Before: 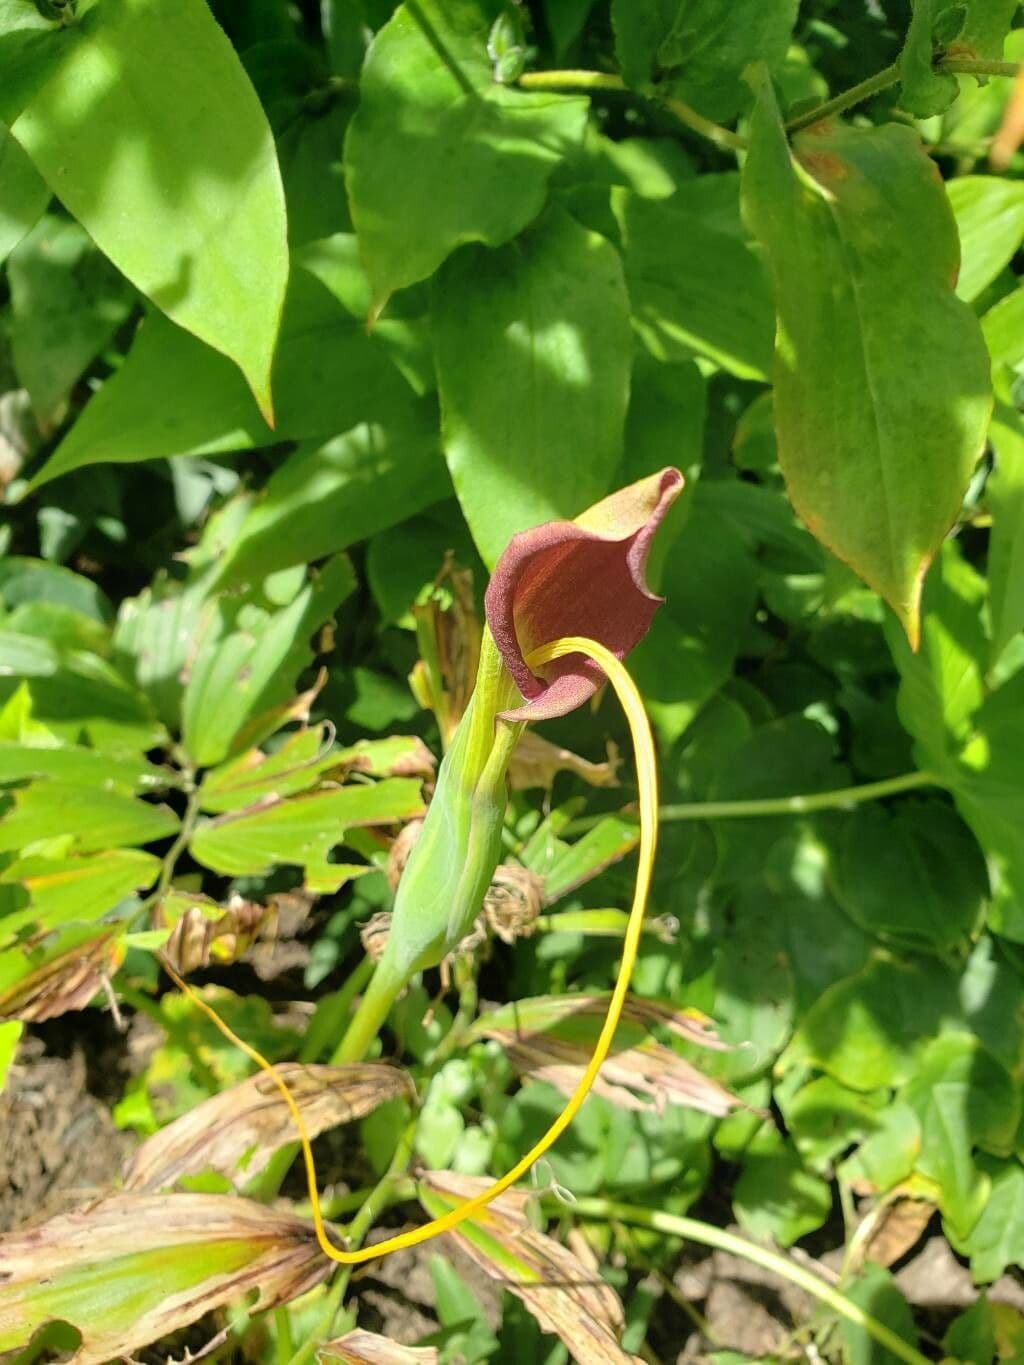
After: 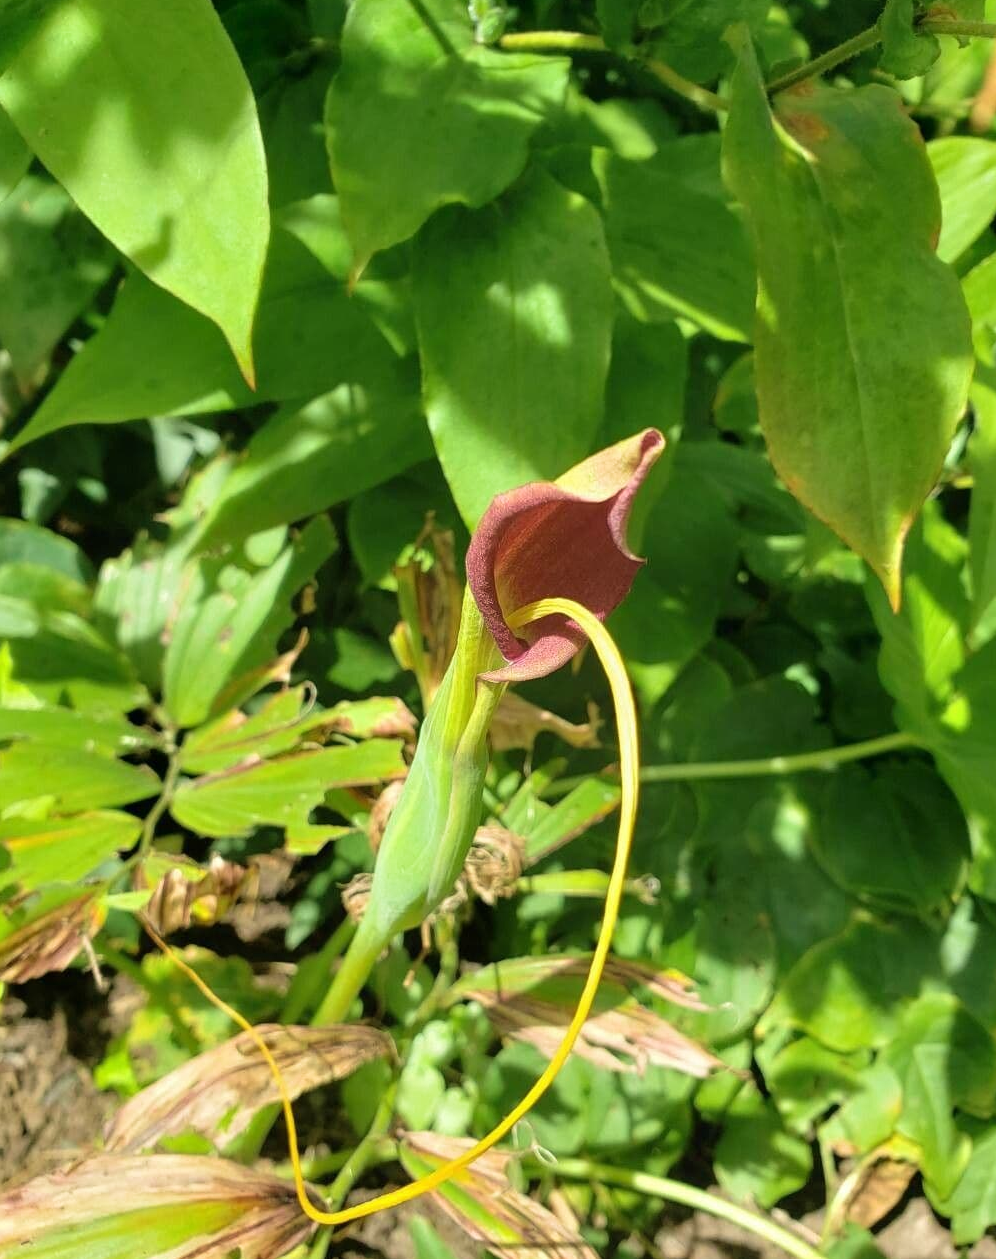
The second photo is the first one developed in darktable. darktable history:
crop: left 1.87%, top 2.857%, right 0.811%, bottom 4.856%
velvia: on, module defaults
